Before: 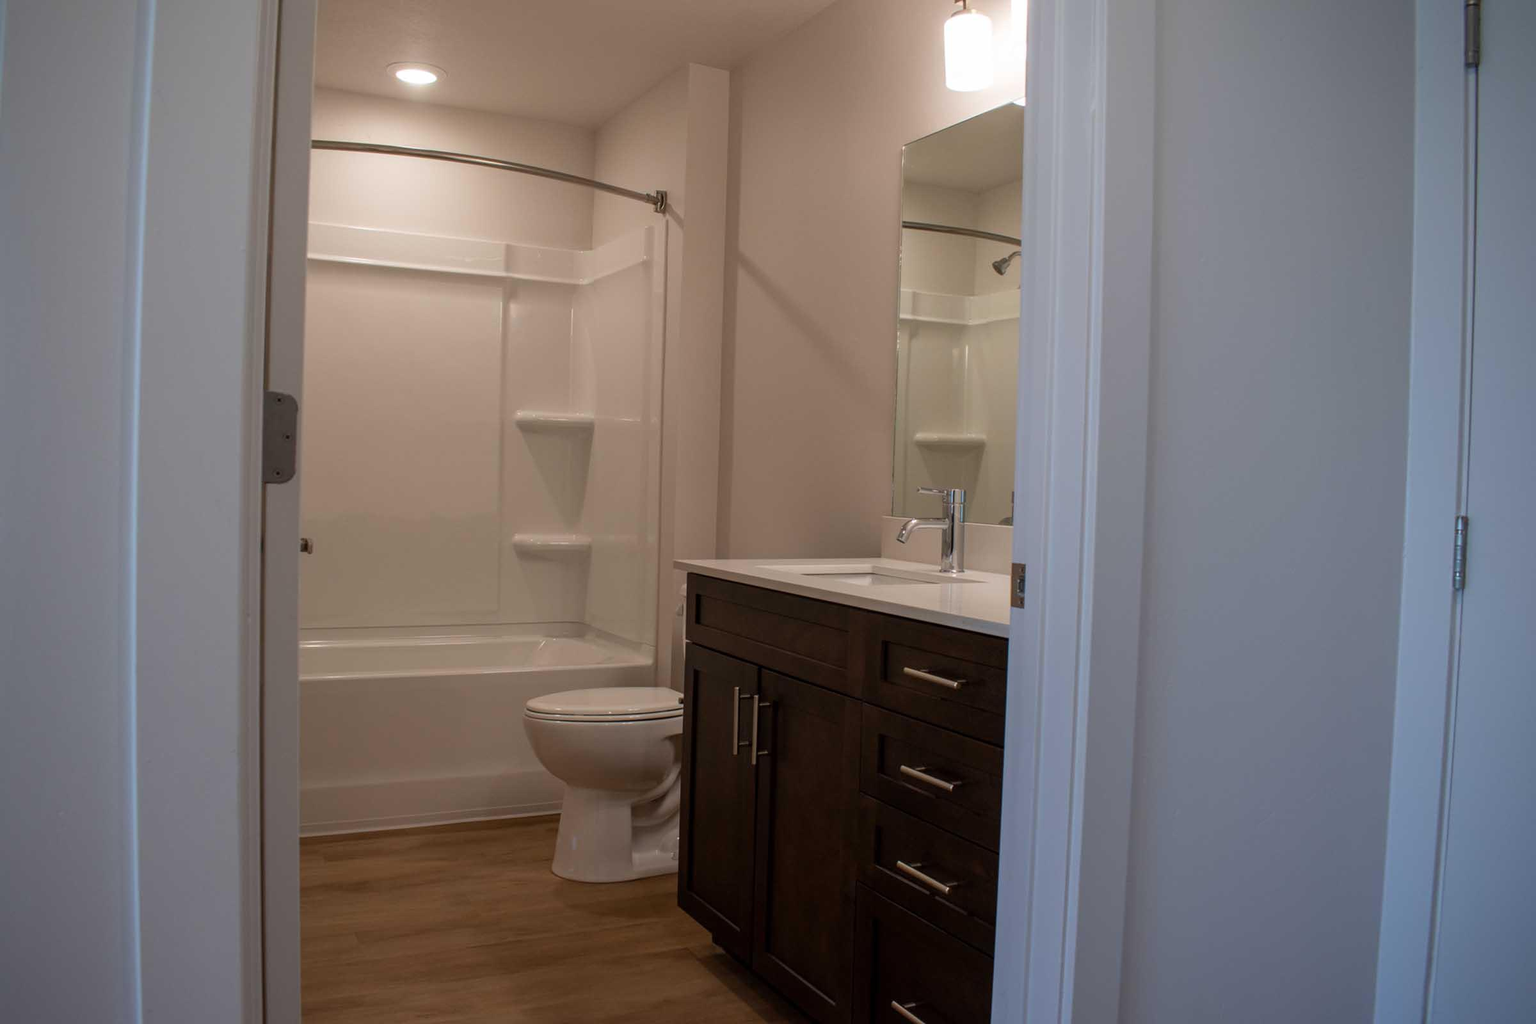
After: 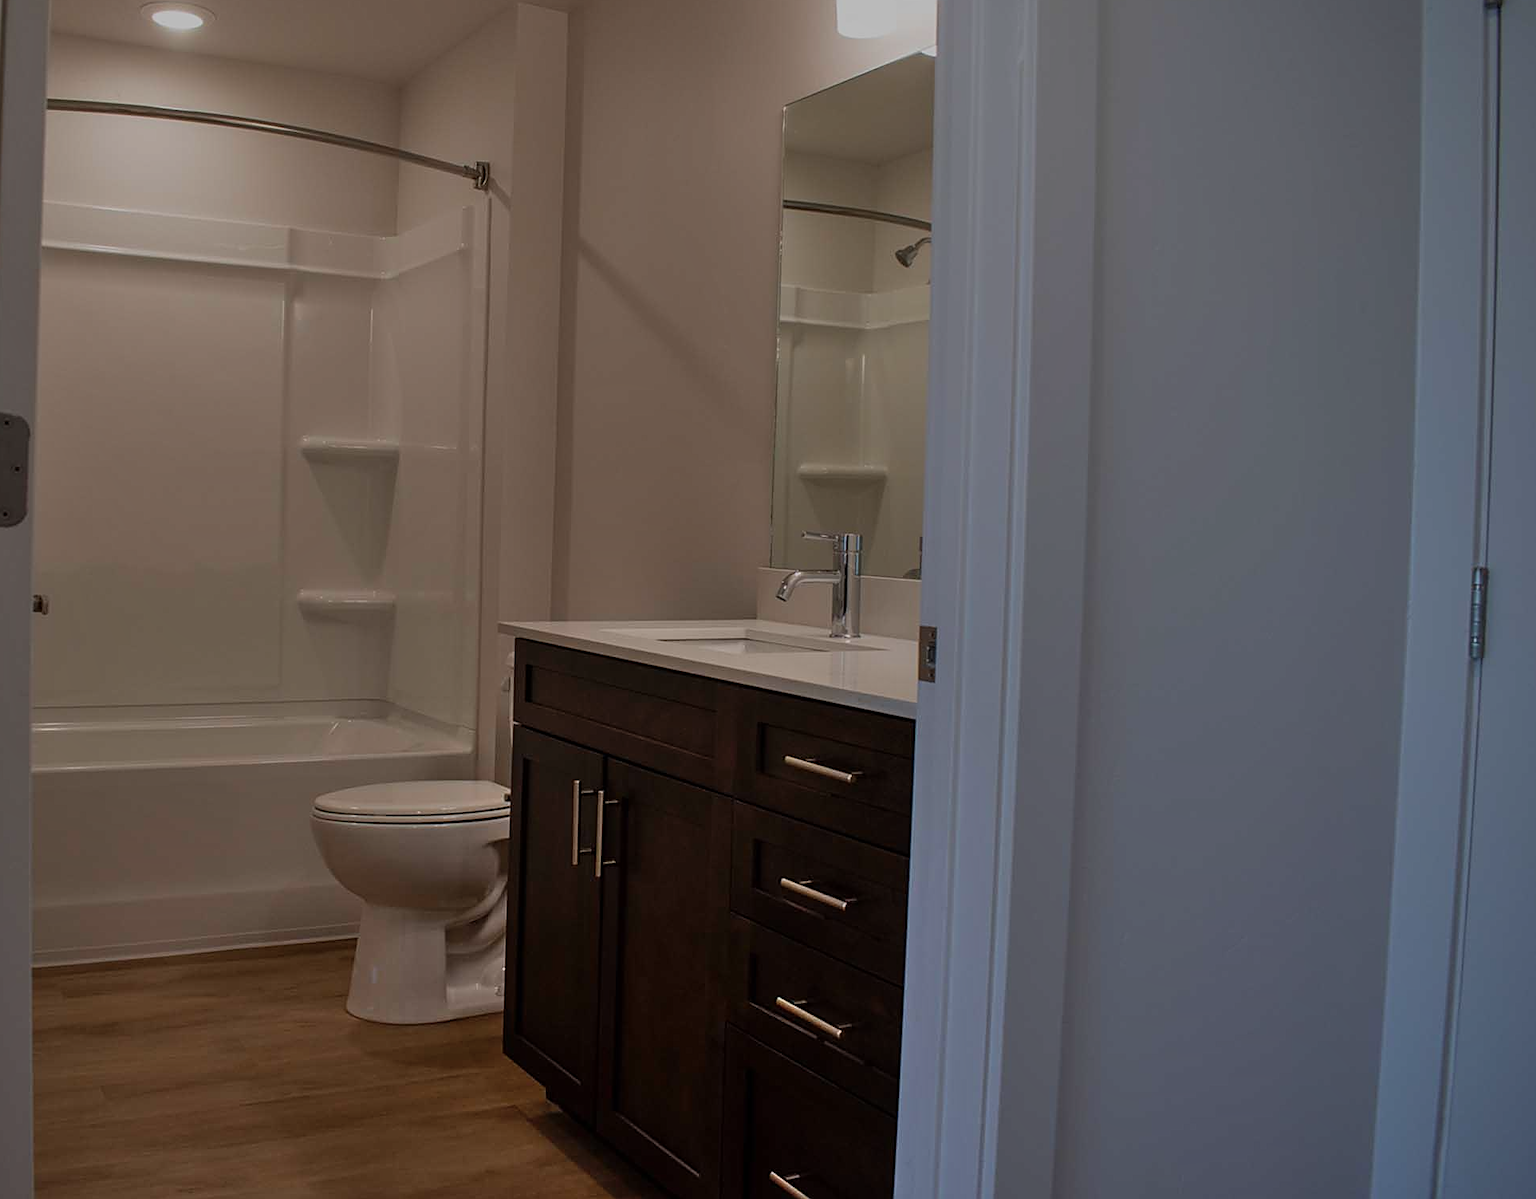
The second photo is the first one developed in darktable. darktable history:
sharpen: on, module defaults
exposure: exposure -0.996 EV, compensate highlight preservation false
shadows and highlights: soften with gaussian
crop and rotate: left 17.873%, top 5.986%, right 1.846%
